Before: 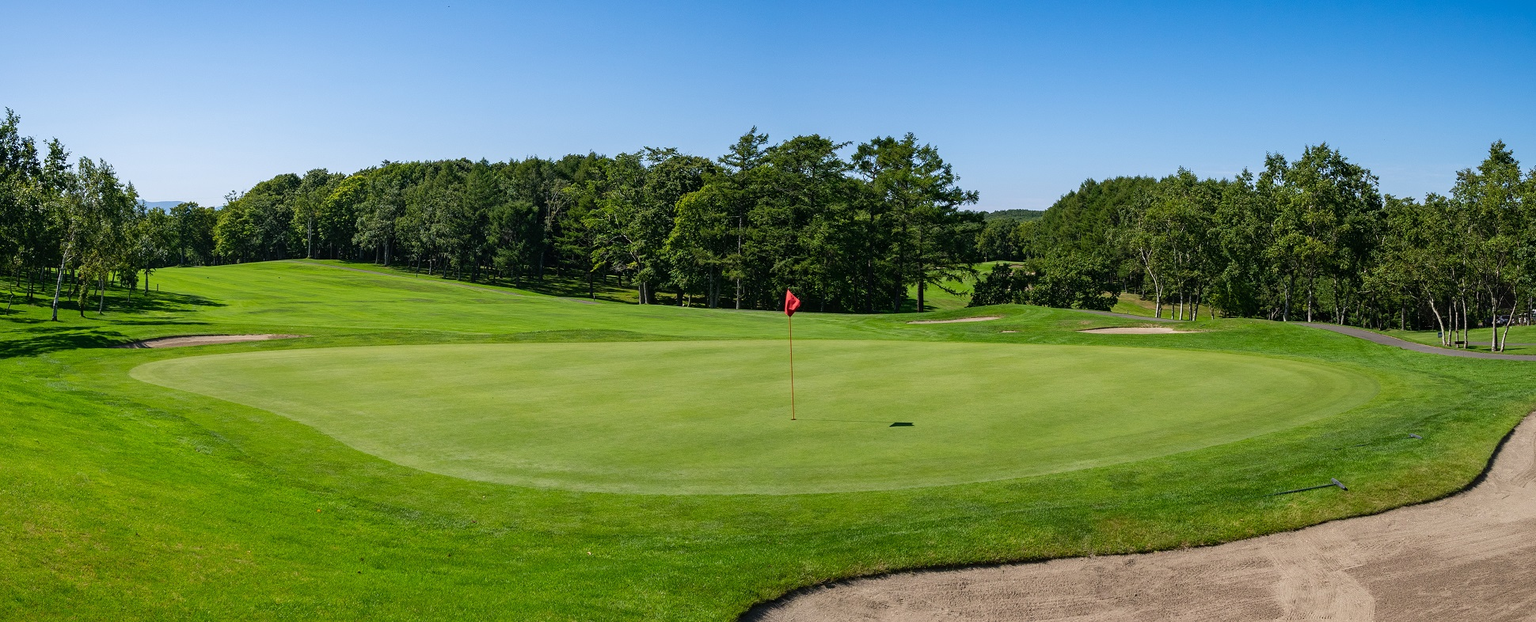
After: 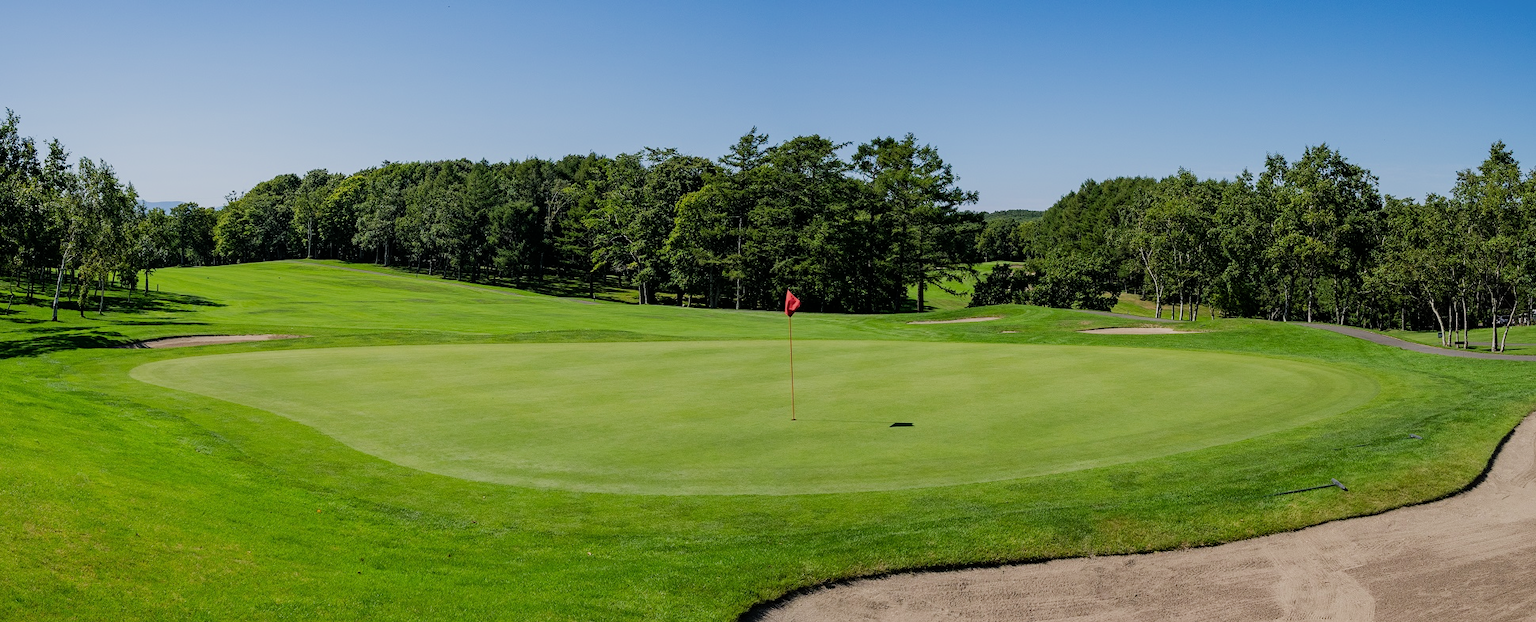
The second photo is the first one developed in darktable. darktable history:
exposure: exposure 0.081 EV, compensate highlight preservation false
filmic rgb: black relative exposure -7.65 EV, white relative exposure 4.56 EV, hardness 3.61
